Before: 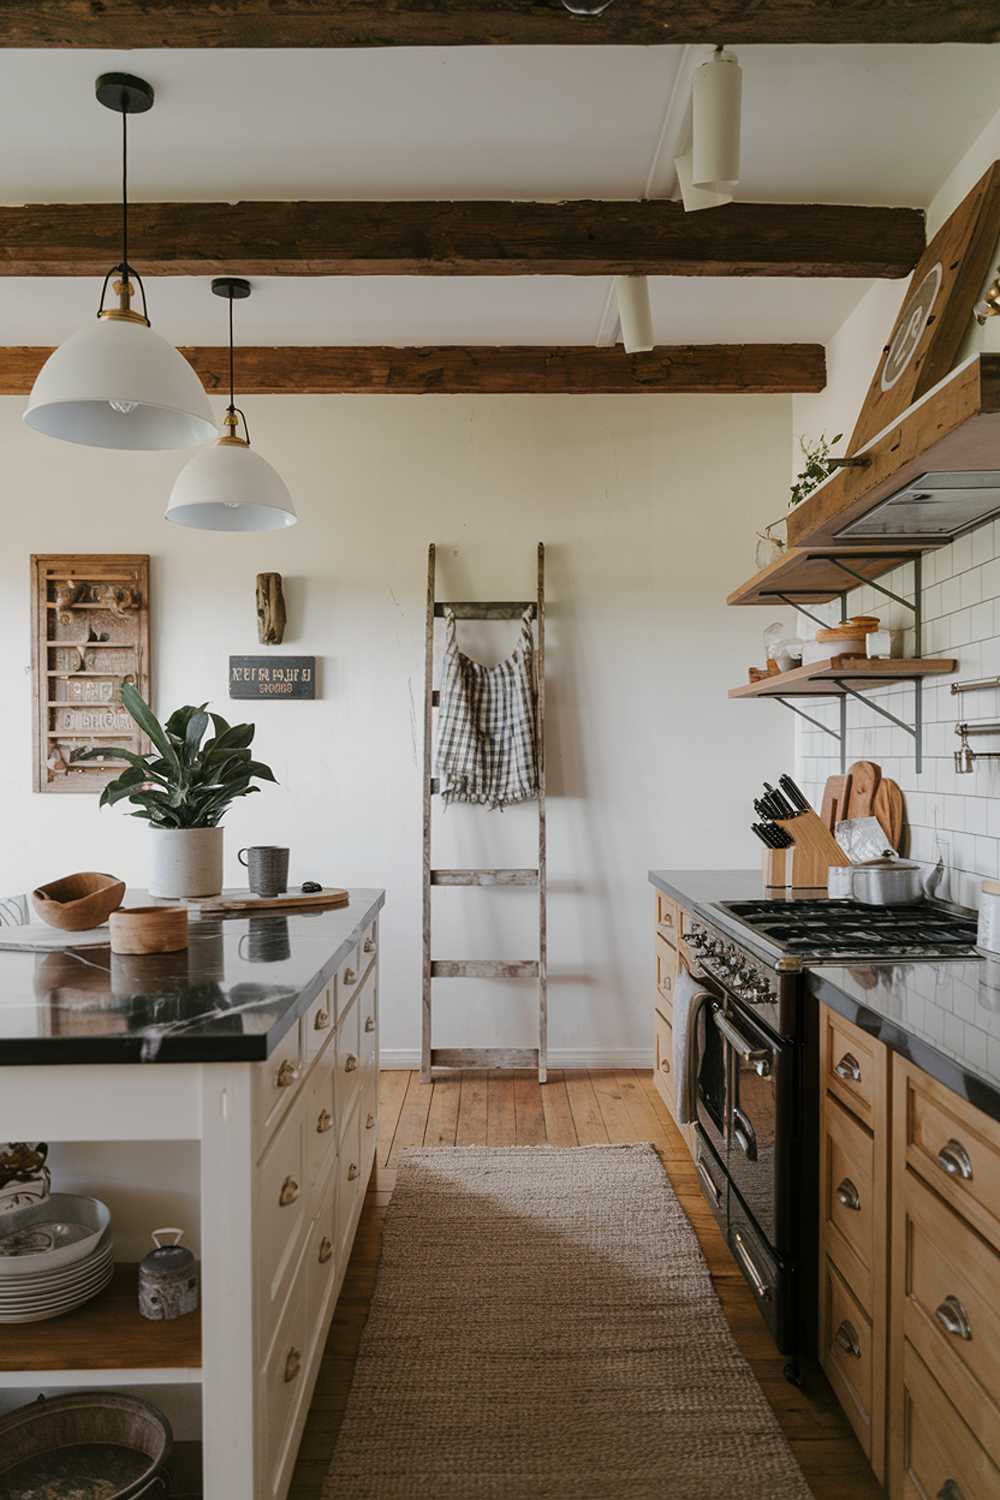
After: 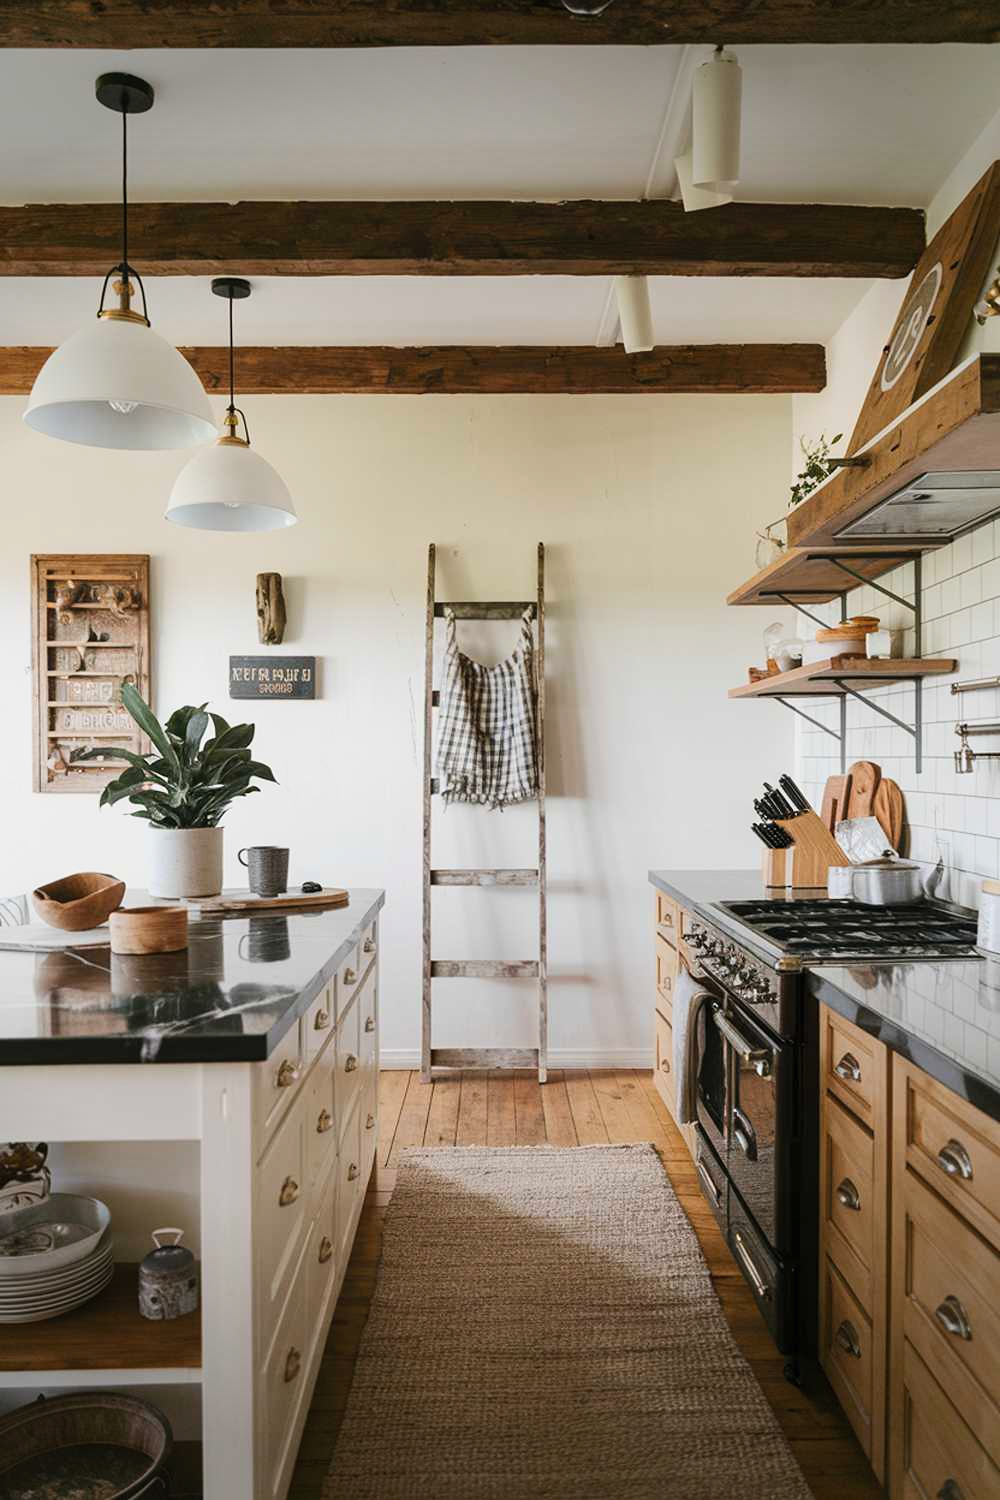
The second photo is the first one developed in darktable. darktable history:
contrast brightness saturation: contrast 0.196, brightness 0.154, saturation 0.137
exposure: compensate highlight preservation false
vignetting: fall-off start 90.61%, fall-off radius 38.29%, brightness -0.395, saturation 0.019, width/height ratio 1.221, shape 1.29, unbound false
